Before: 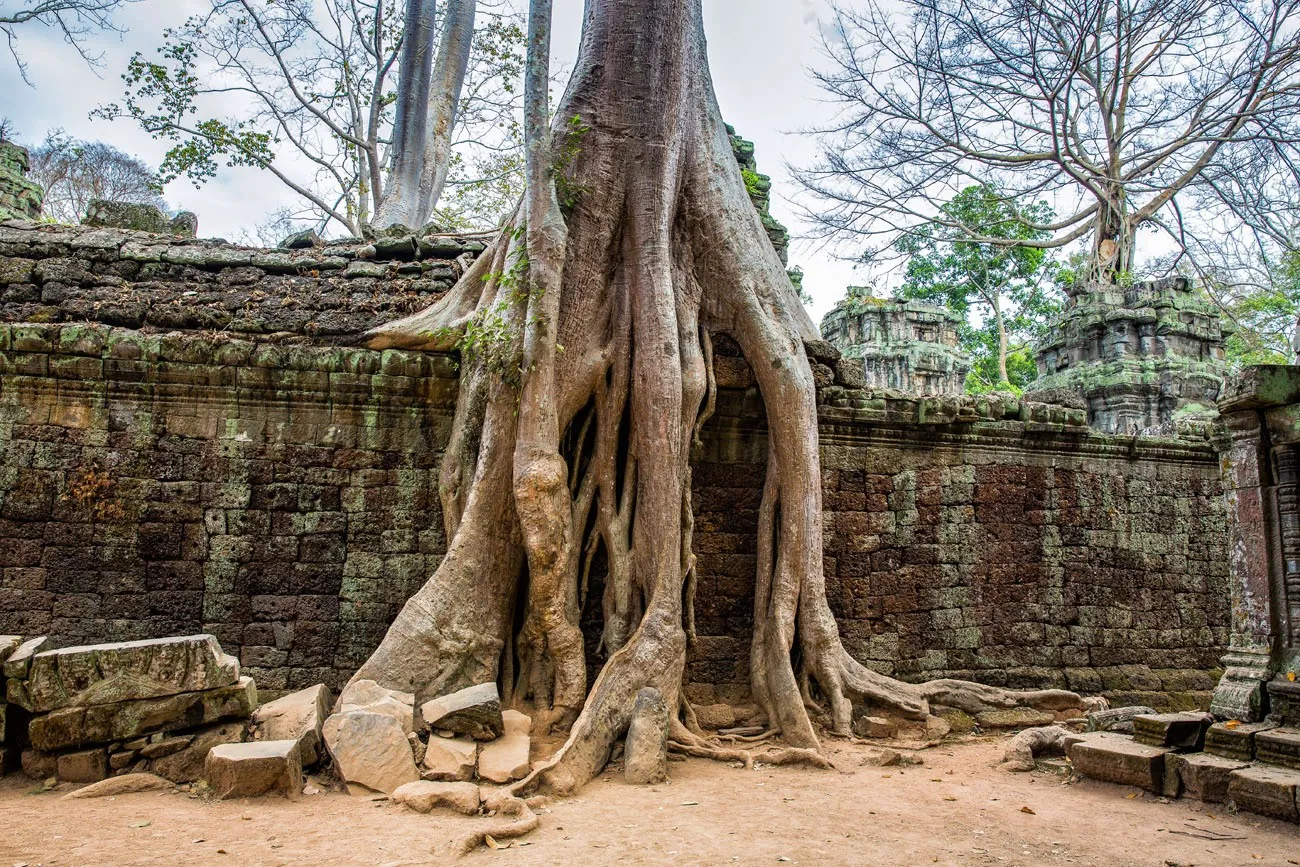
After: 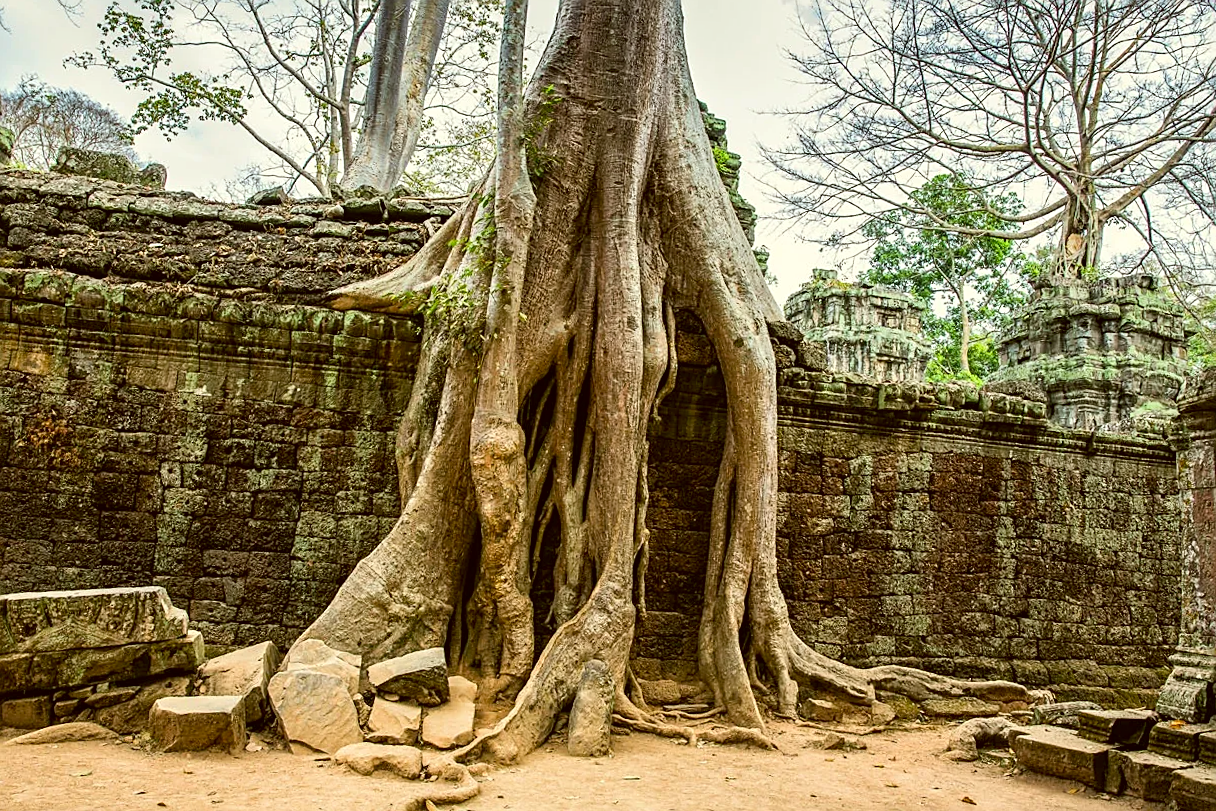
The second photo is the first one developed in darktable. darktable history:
sharpen: on, module defaults
crop and rotate: angle -2.66°
color correction: highlights a* -1.73, highlights b* 10.27, shadows a* 0.875, shadows b* 18.98
contrast brightness saturation: contrast 0.15, brightness 0.051
